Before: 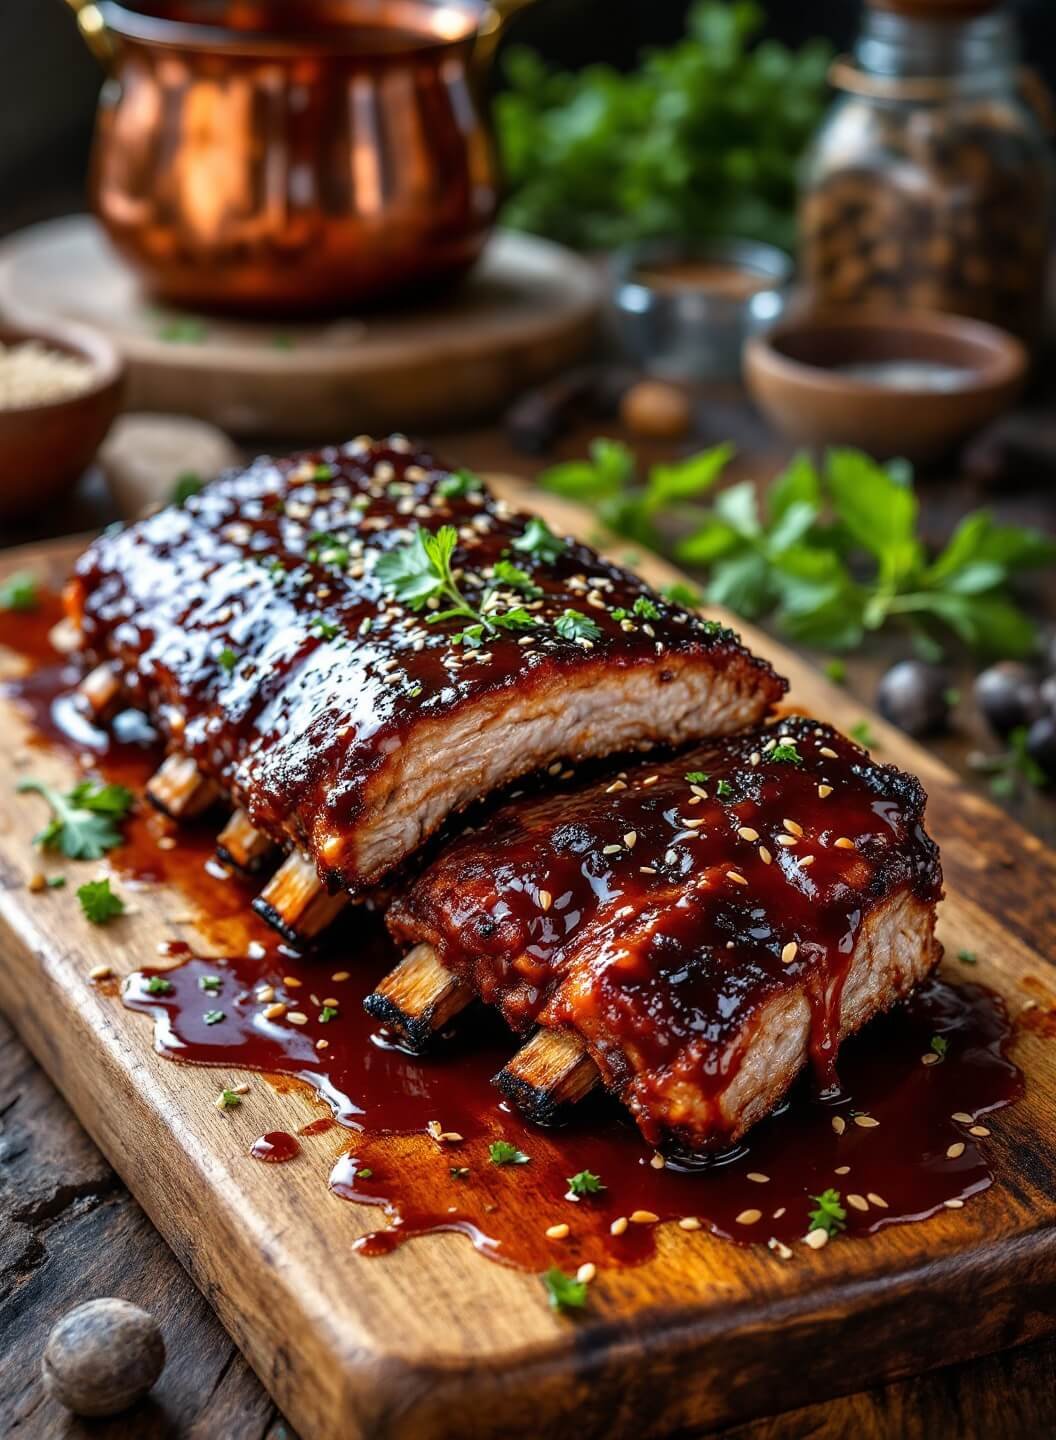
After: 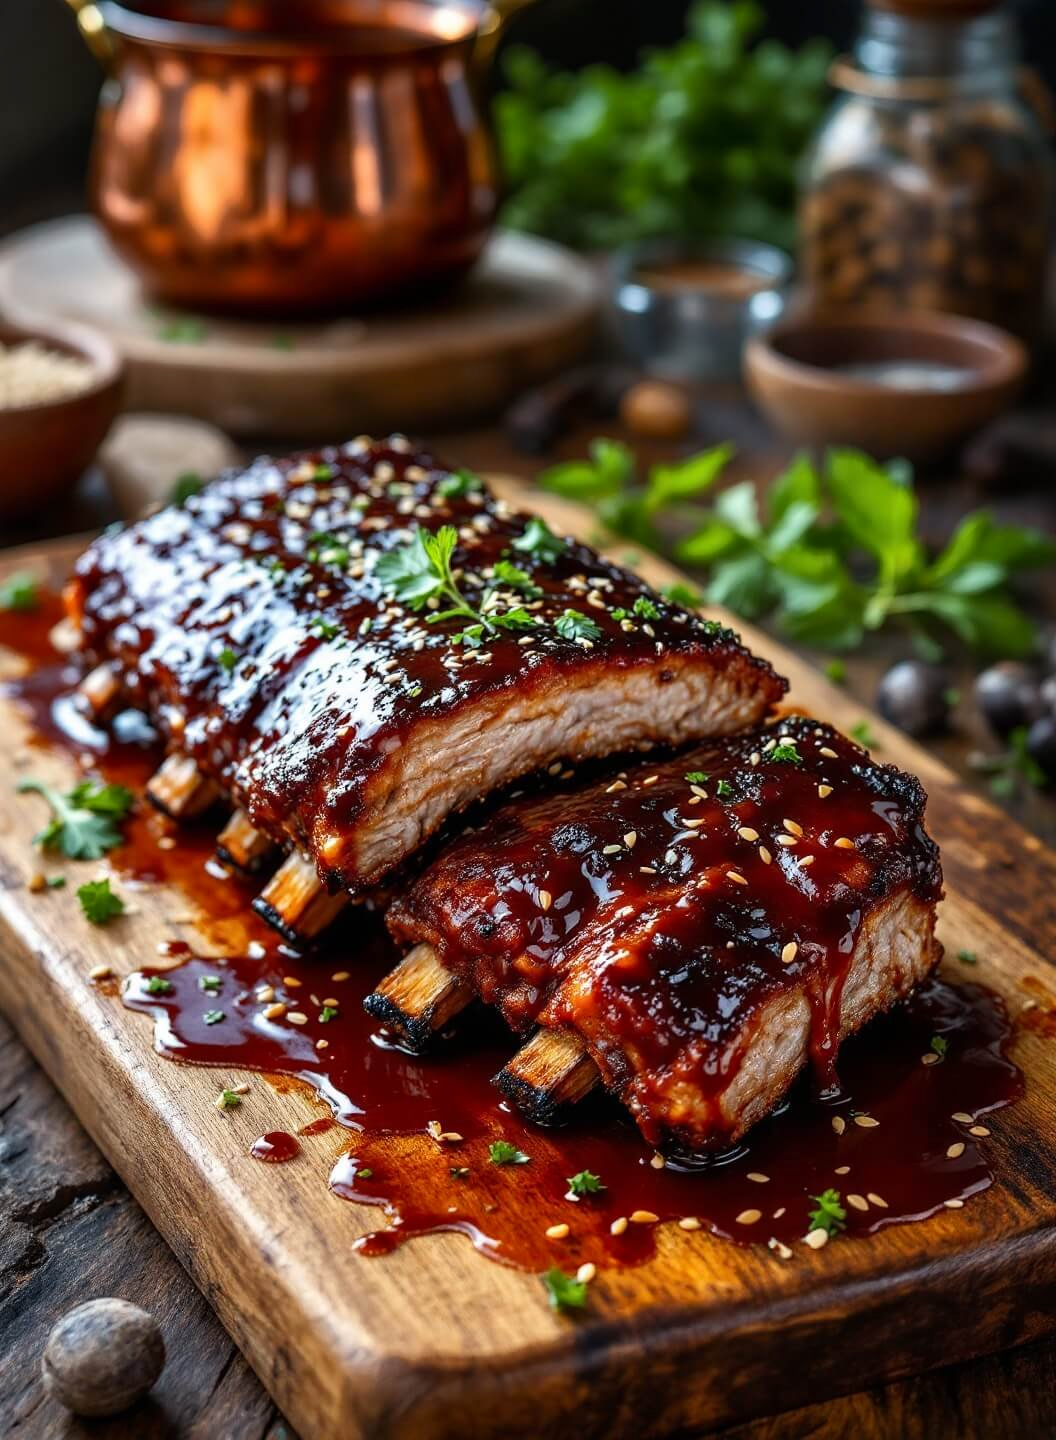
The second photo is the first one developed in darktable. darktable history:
tone curve: curves: ch0 [(0, 0) (0.003, 0.003) (0.011, 0.01) (0.025, 0.023) (0.044, 0.042) (0.069, 0.065) (0.1, 0.094) (0.136, 0.128) (0.177, 0.167) (0.224, 0.211) (0.277, 0.261) (0.335, 0.315) (0.399, 0.375) (0.468, 0.441) (0.543, 0.543) (0.623, 0.623) (0.709, 0.709) (0.801, 0.801) (0.898, 0.898) (1, 1)], color space Lab, independent channels, preserve colors none
